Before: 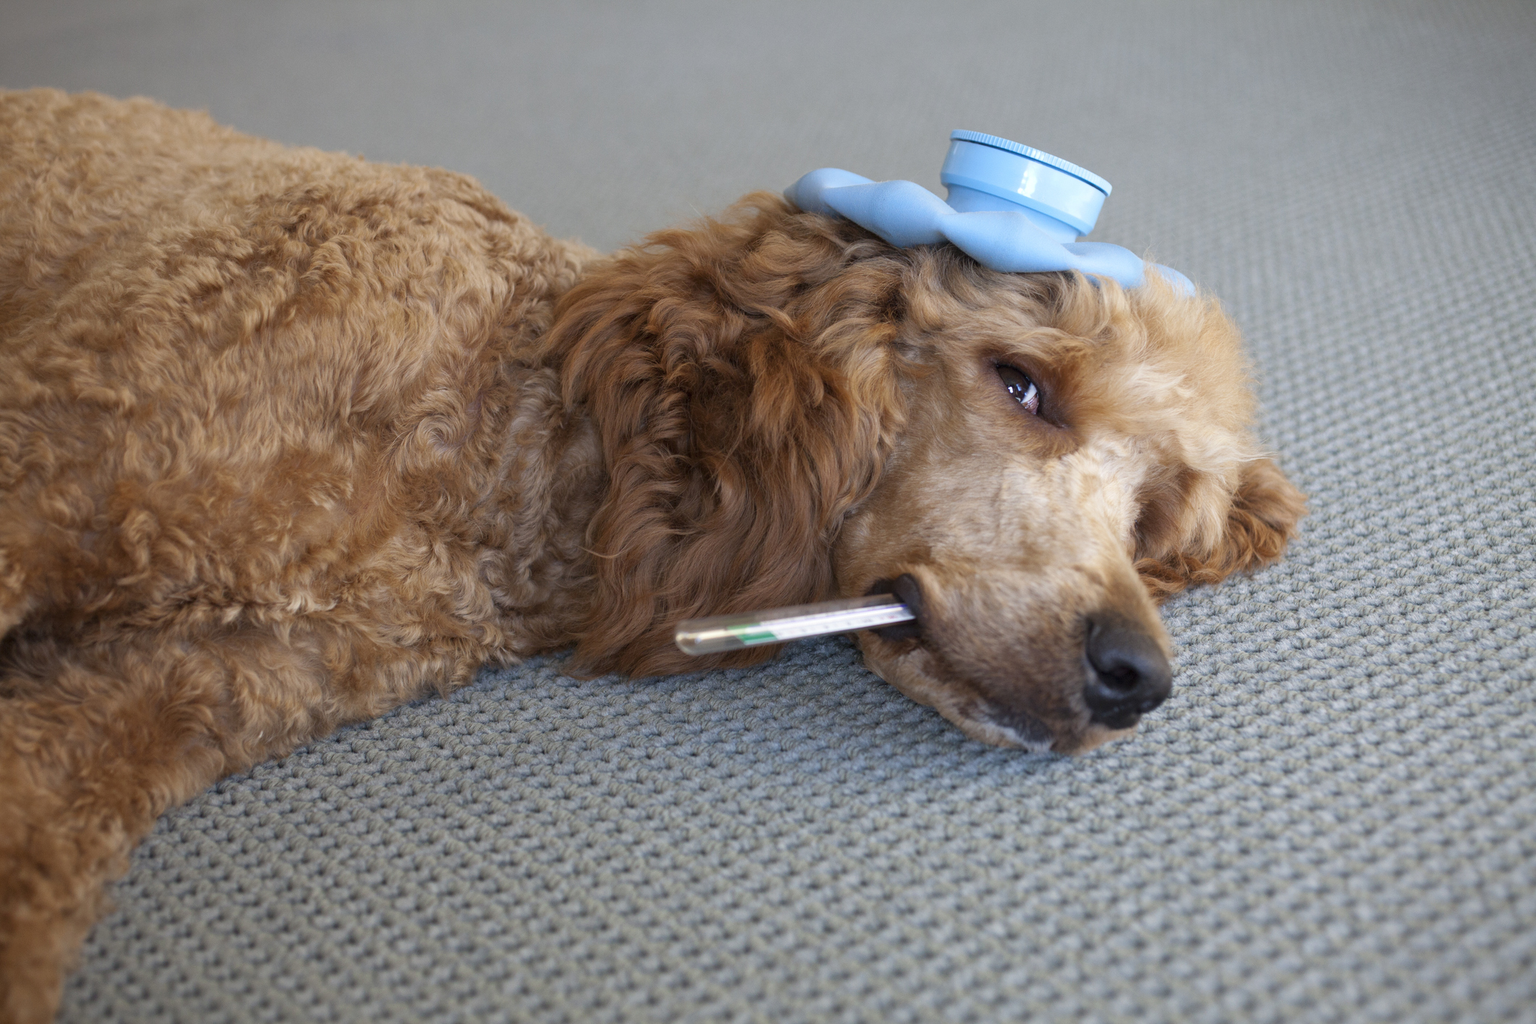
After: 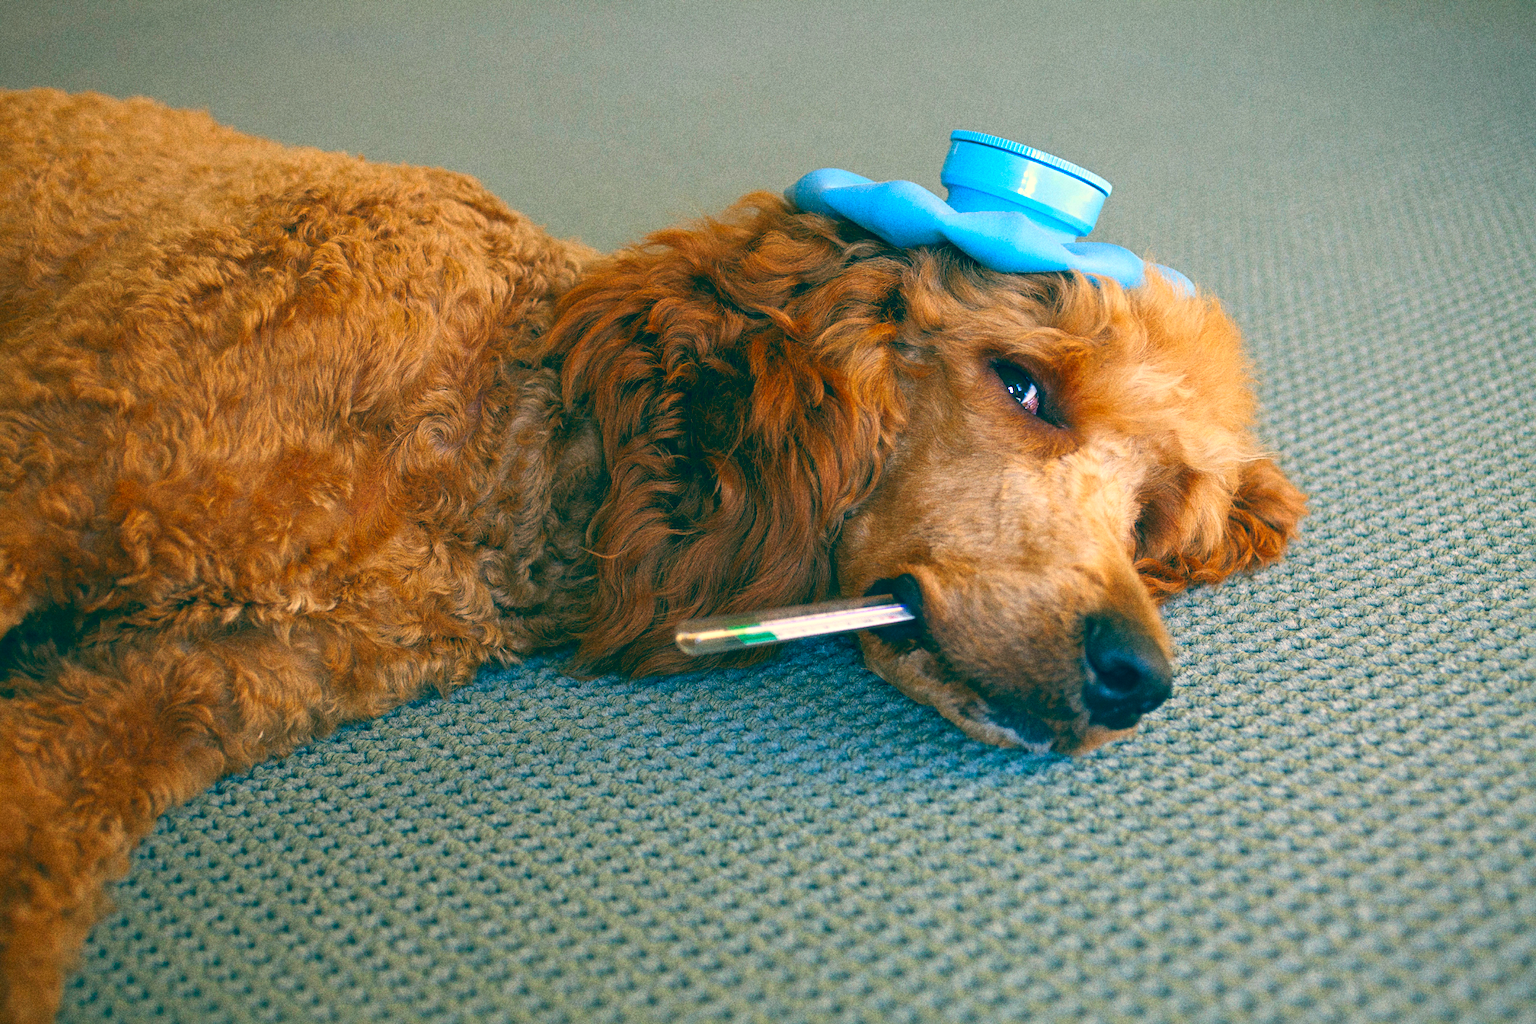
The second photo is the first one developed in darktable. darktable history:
color balance: lift [1.005, 0.99, 1.007, 1.01], gamma [1, 0.979, 1.011, 1.021], gain [0.923, 1.098, 1.025, 0.902], input saturation 90.45%, contrast 7.73%, output saturation 105.91%
sharpen: radius 4
tone equalizer: on, module defaults
soften: size 10%, saturation 50%, brightness 0.2 EV, mix 10%
grain: coarseness 11.82 ISO, strength 36.67%, mid-tones bias 74.17%
color correction: saturation 2.15
